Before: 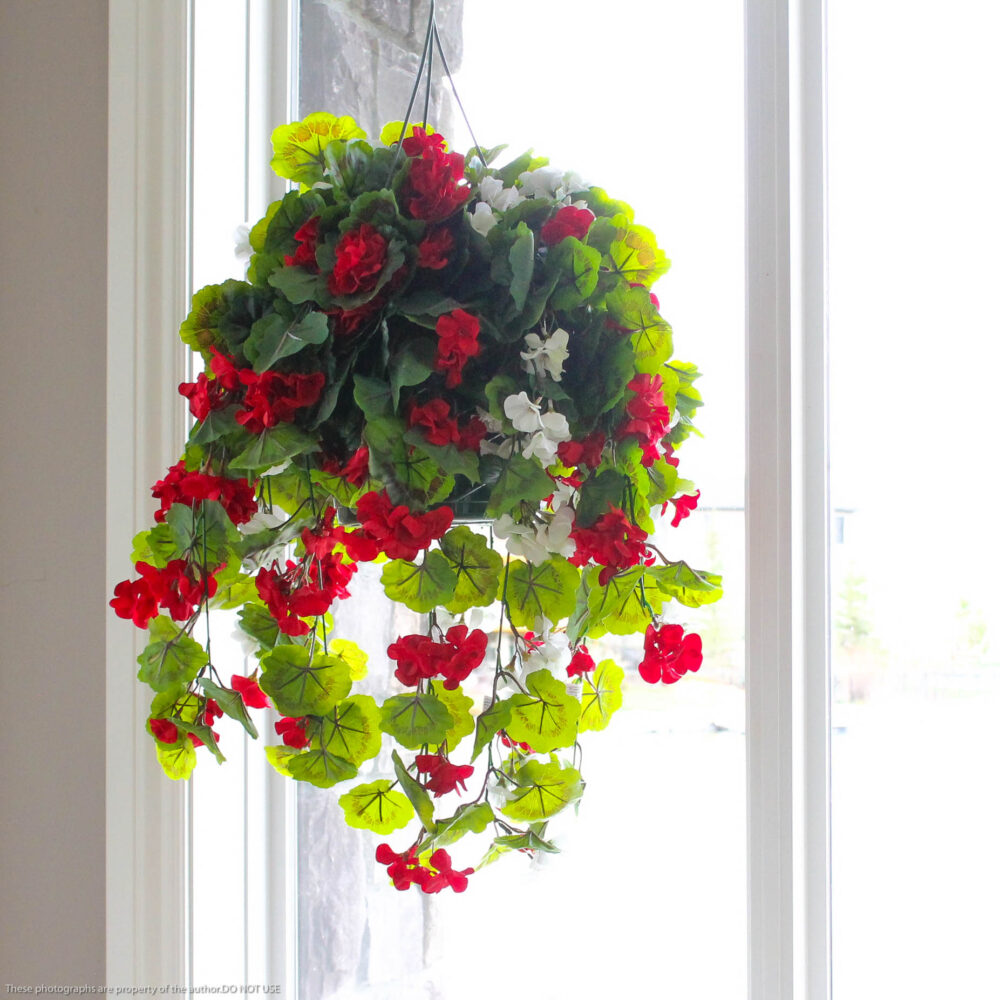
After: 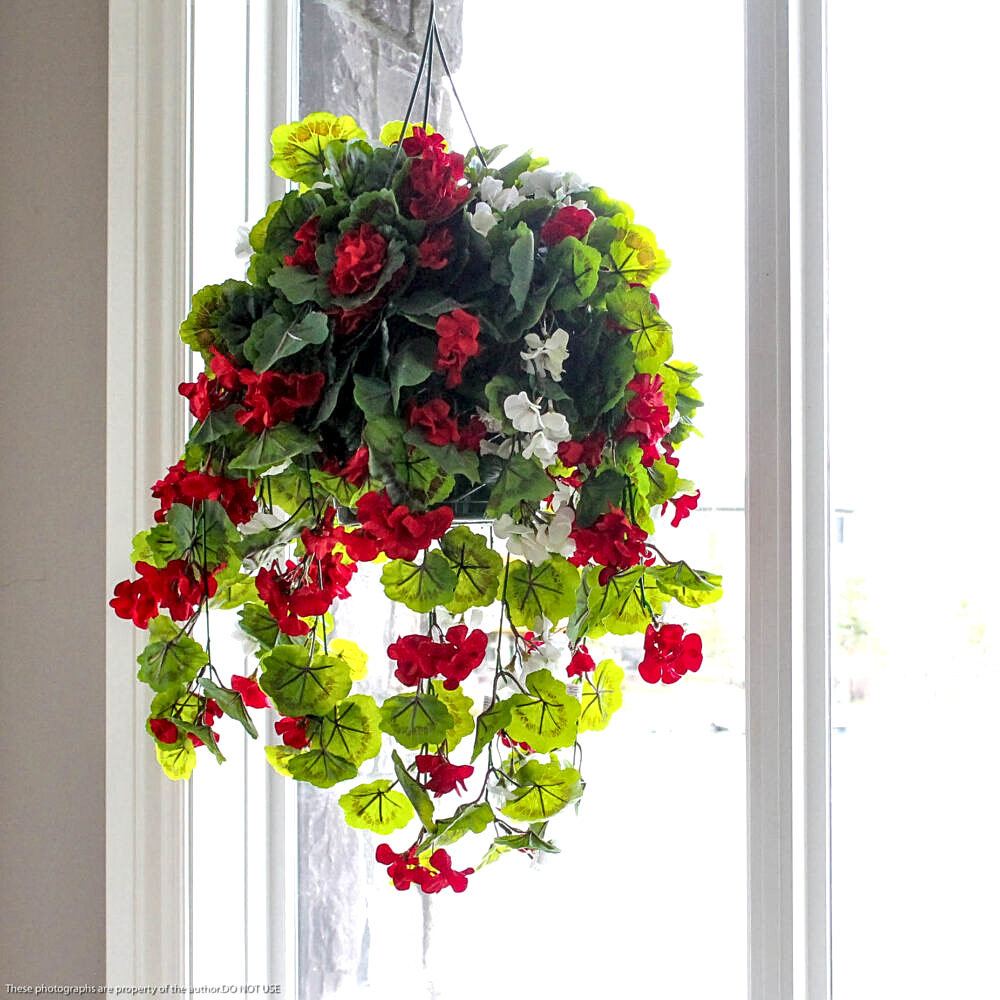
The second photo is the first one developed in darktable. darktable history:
local contrast: highlights 60%, shadows 60%, detail 160%
sharpen: on, module defaults
